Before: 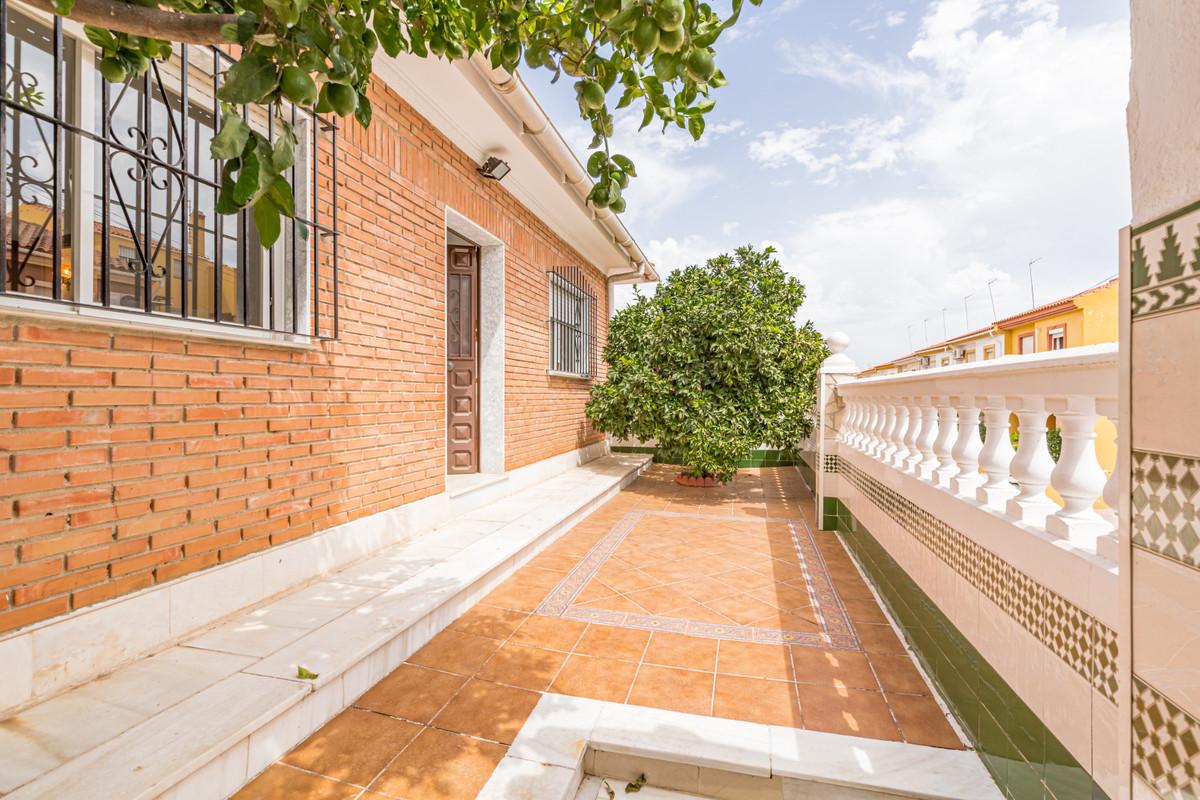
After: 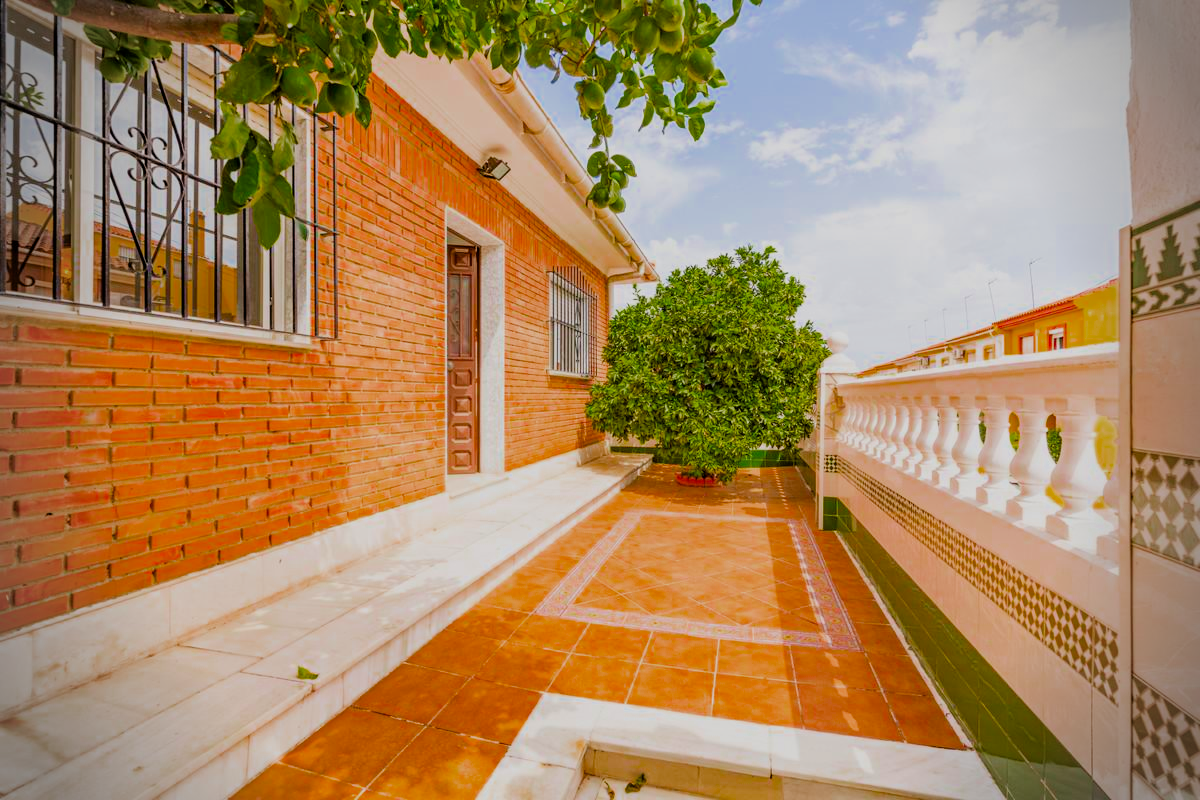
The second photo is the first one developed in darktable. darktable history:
vignetting: fall-off radius 31.48%, brightness -0.472
color zones: curves: ch0 [(0, 0.425) (0.143, 0.422) (0.286, 0.42) (0.429, 0.419) (0.571, 0.419) (0.714, 0.42) (0.857, 0.422) (1, 0.425)]; ch1 [(0, 0.666) (0.143, 0.669) (0.286, 0.671) (0.429, 0.67) (0.571, 0.67) (0.714, 0.67) (0.857, 0.67) (1, 0.666)]
filmic rgb: black relative exposure -7.65 EV, white relative exposure 4.56 EV, hardness 3.61, contrast 1.05
color balance rgb: linear chroma grading › global chroma 15%, perceptual saturation grading › global saturation 30%
